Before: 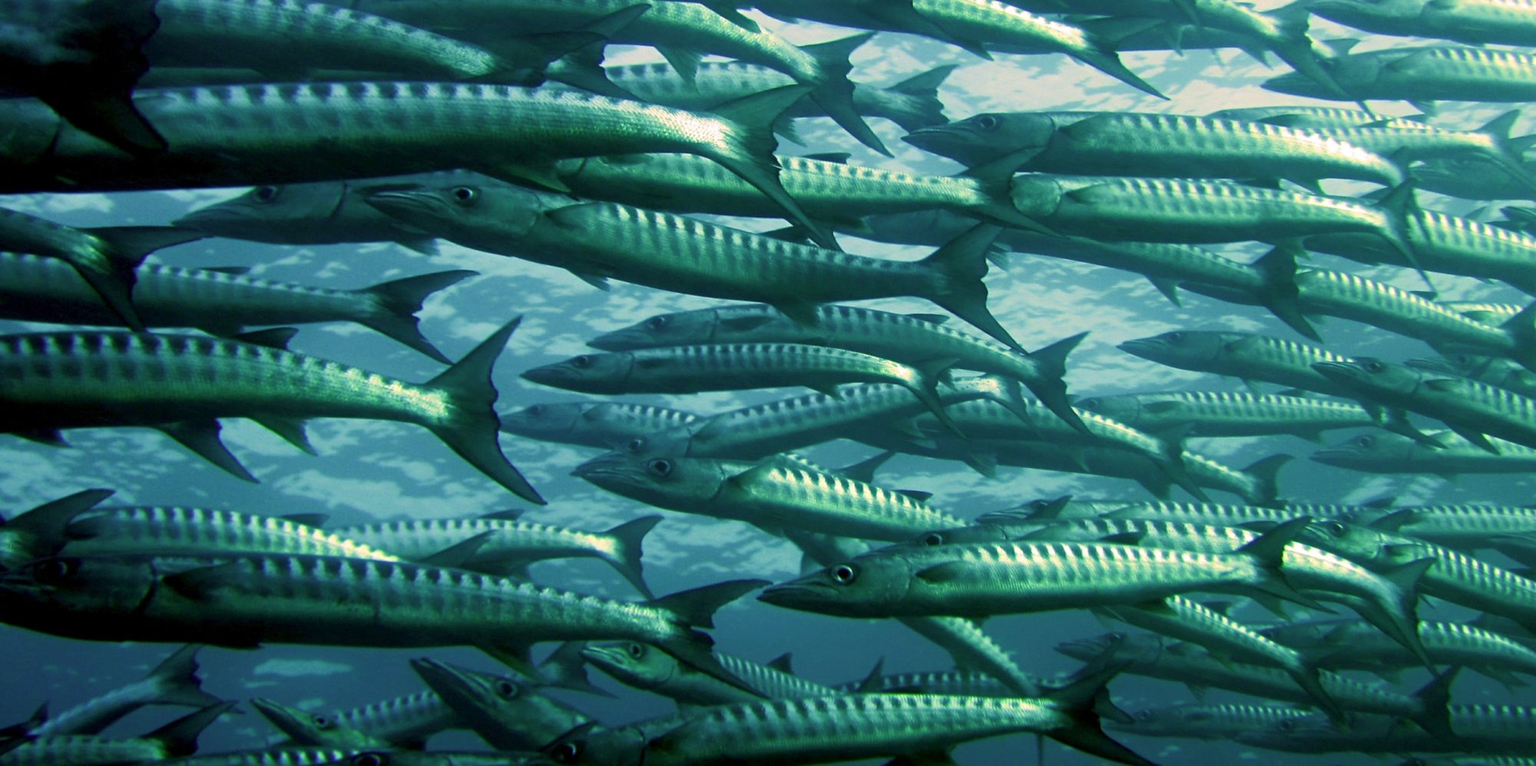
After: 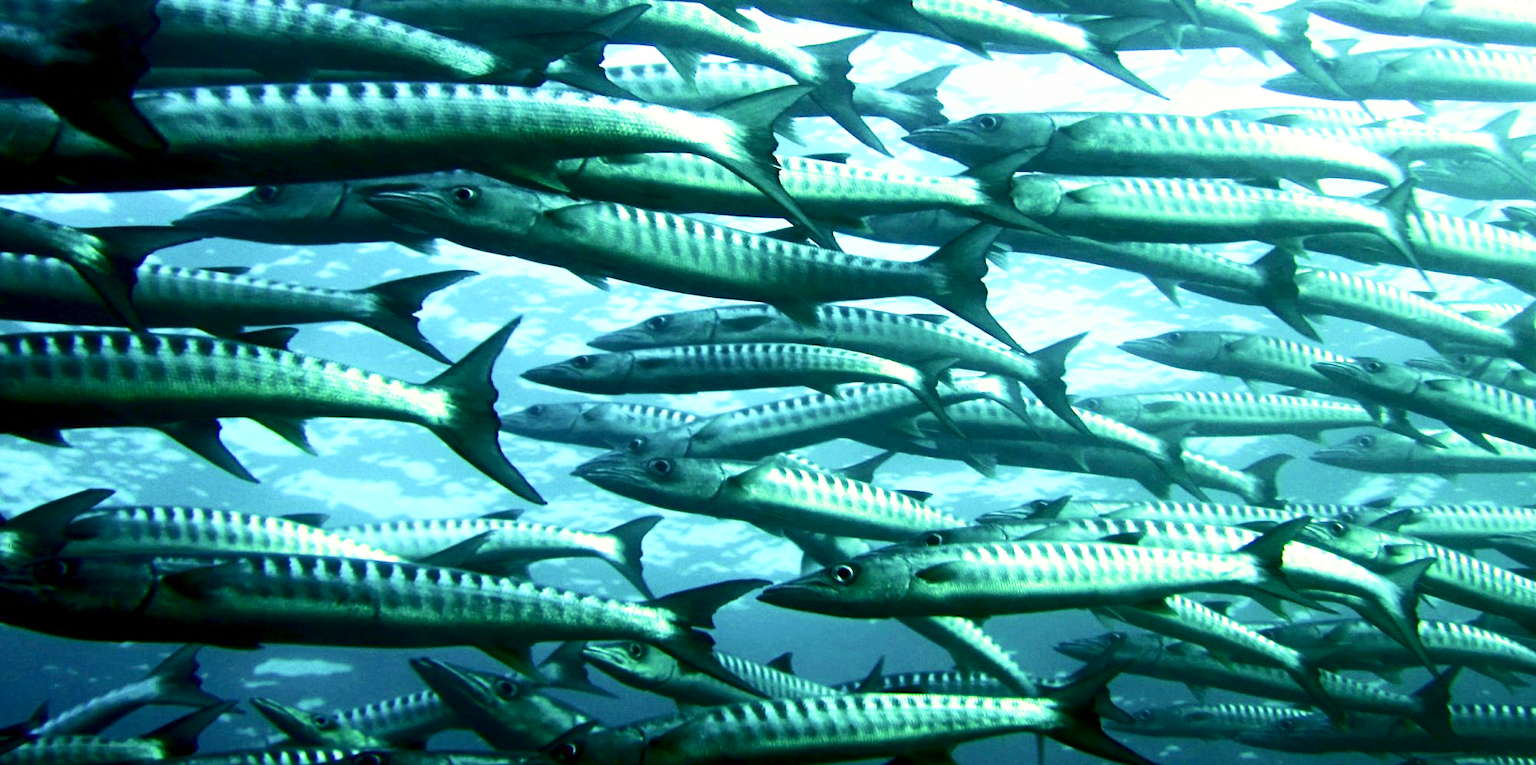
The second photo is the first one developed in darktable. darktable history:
base curve: curves: ch0 [(0, 0) (0.495, 0.917) (1, 1)], preserve colors none
contrast brightness saturation: contrast 0.28
